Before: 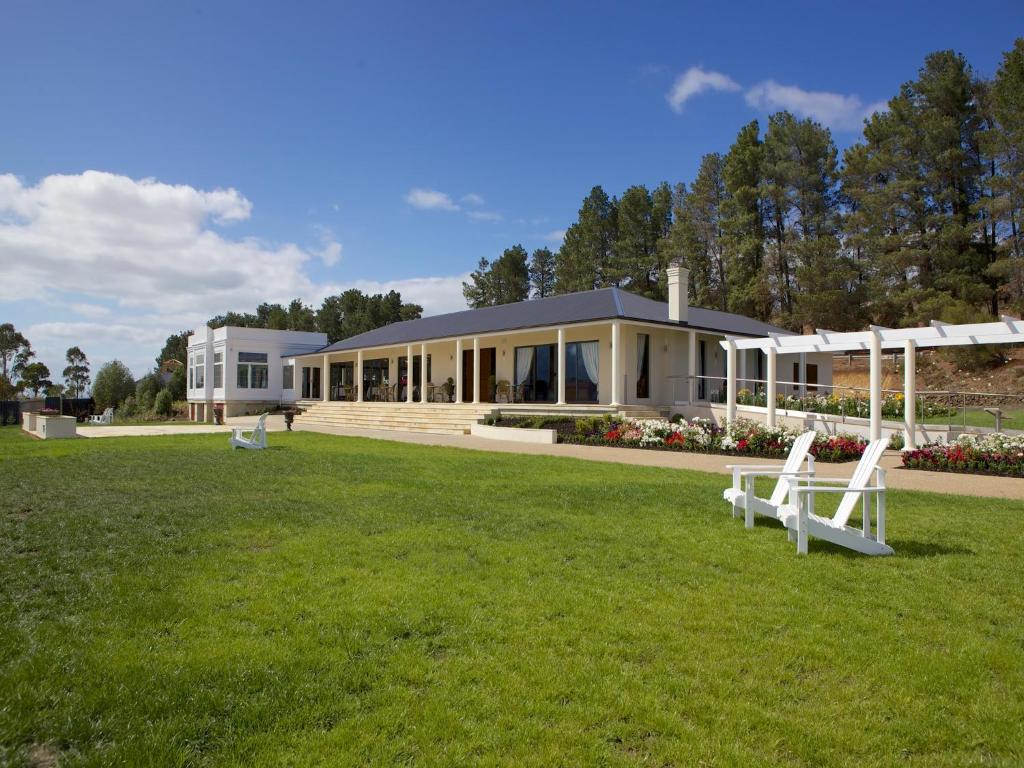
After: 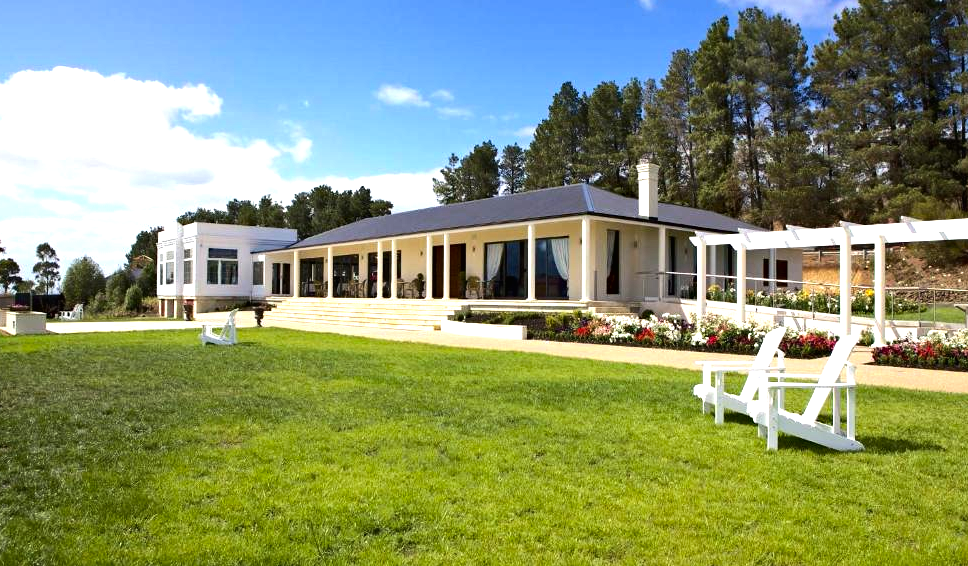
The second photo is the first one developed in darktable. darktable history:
crop and rotate: left 3.017%, top 13.602%, right 2.442%, bottom 12.687%
exposure: black level correction 0.001, exposure 0.499 EV, compensate highlight preservation false
tone equalizer: -8 EV -0.741 EV, -7 EV -0.721 EV, -6 EV -0.573 EV, -5 EV -0.416 EV, -3 EV 0.4 EV, -2 EV 0.6 EV, -1 EV 0.699 EV, +0 EV 0.747 EV, edges refinement/feathering 500, mask exposure compensation -1.57 EV, preserve details no
haze removal: compatibility mode true, adaptive false
contrast brightness saturation: contrast -0.019, brightness -0.011, saturation 0.027
